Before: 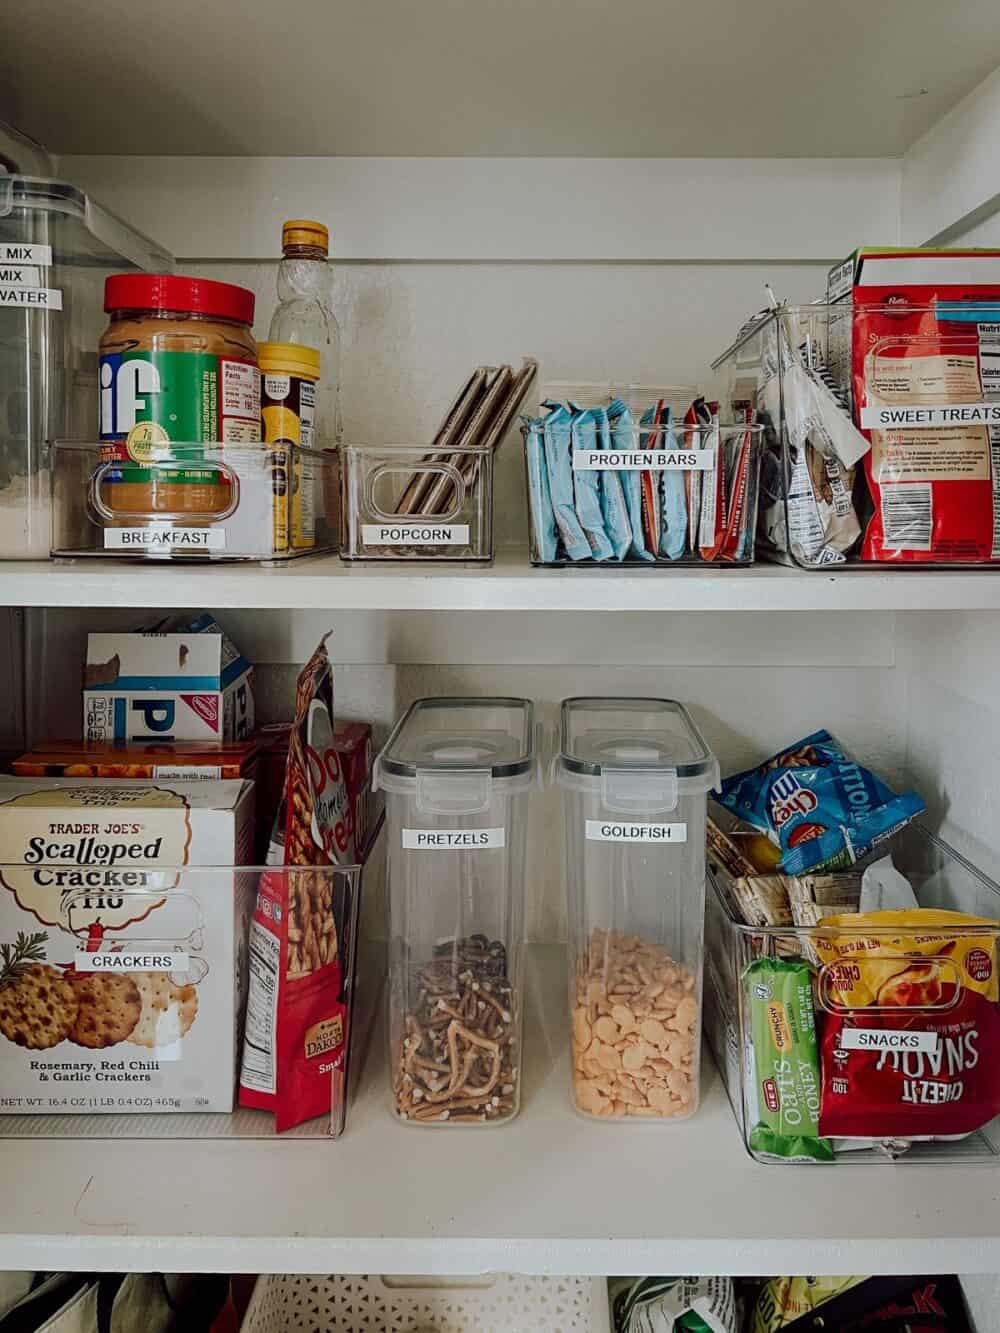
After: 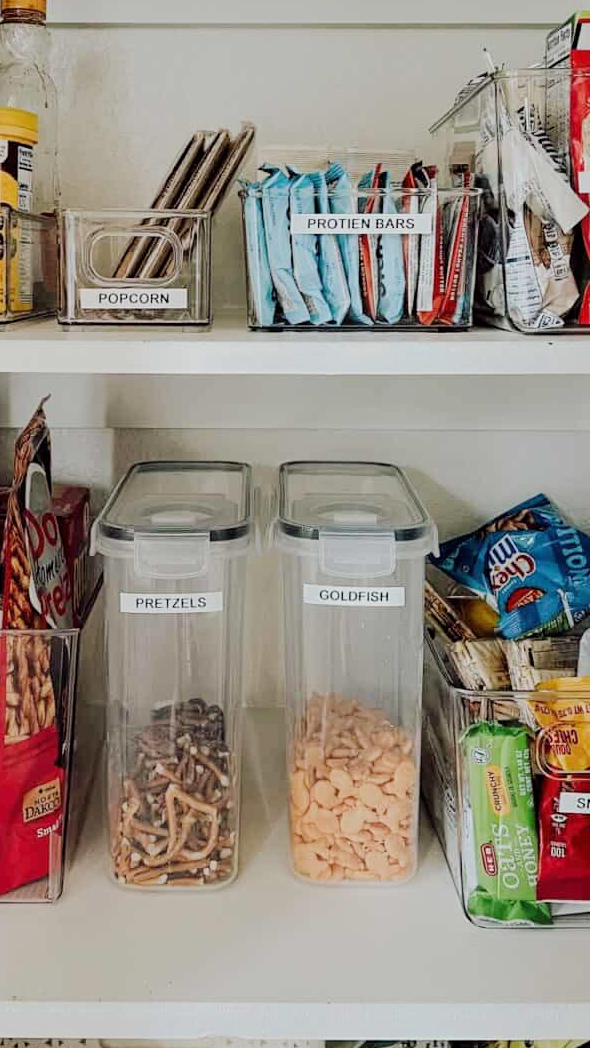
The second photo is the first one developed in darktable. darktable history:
crop and rotate: left 28.256%, top 17.734%, right 12.656%, bottom 3.573%
exposure: black level correction 0, exposure 0.7 EV, compensate exposure bias true, compensate highlight preservation false
filmic rgb: black relative exposure -7.65 EV, white relative exposure 4.56 EV, hardness 3.61
